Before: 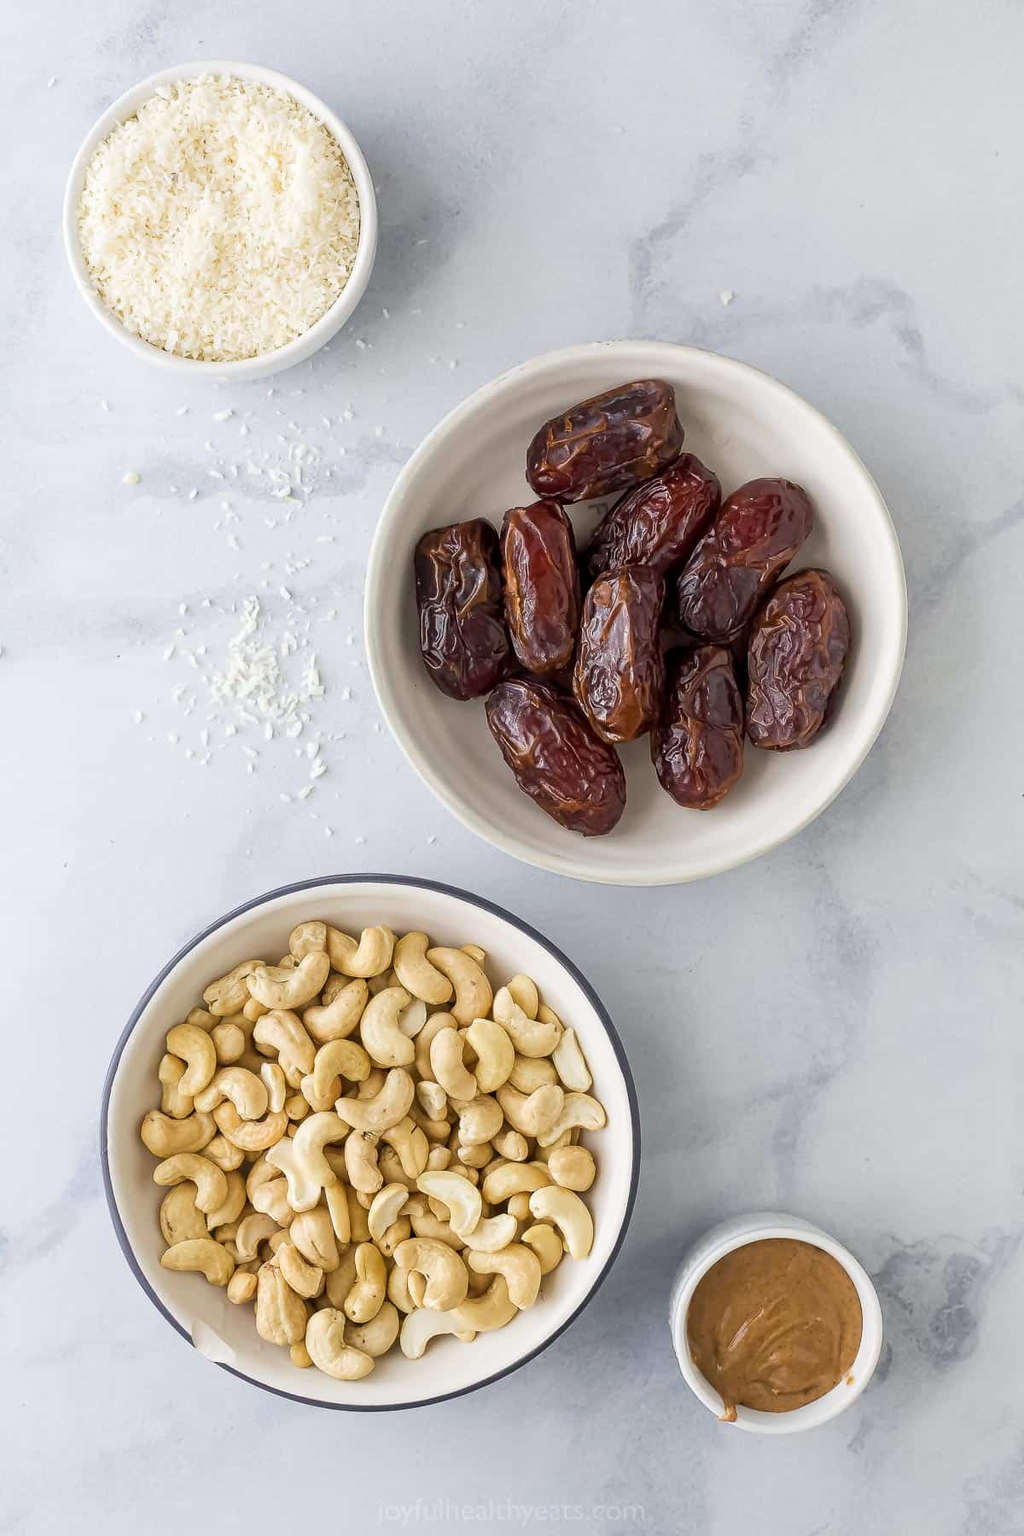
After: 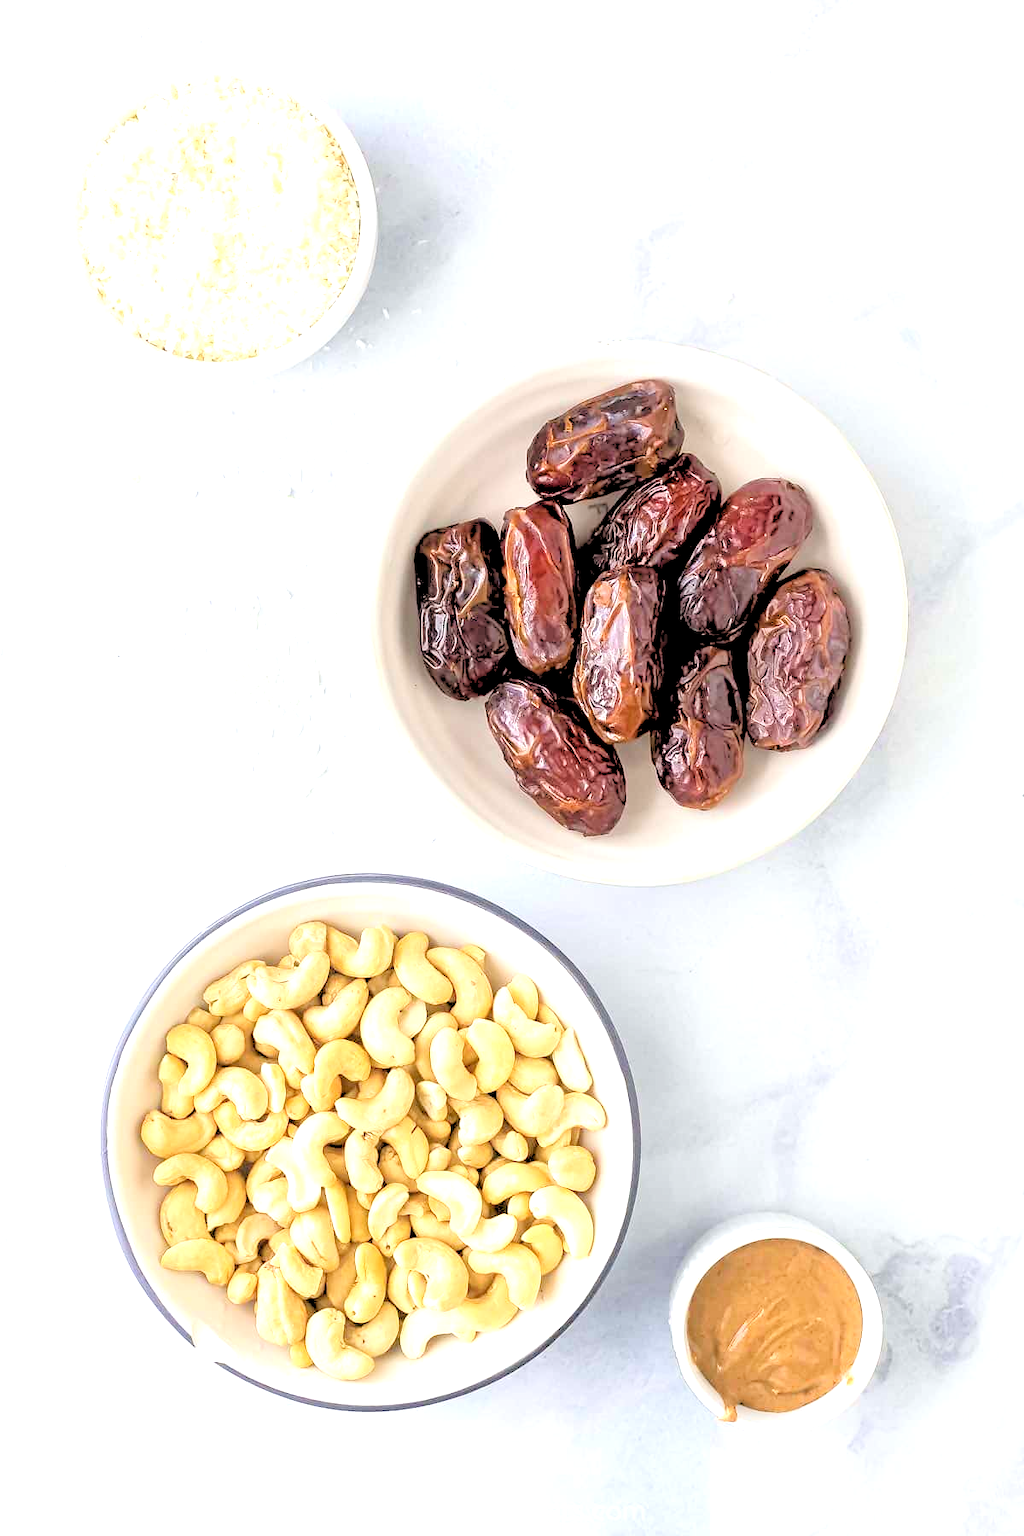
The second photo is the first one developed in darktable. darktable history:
exposure: black level correction 0, exposure 1 EV, compensate exposure bias true, compensate highlight preservation false
rgb levels: levels [[0.027, 0.429, 0.996], [0, 0.5, 1], [0, 0.5, 1]]
contrast brightness saturation: contrast 0.1, brightness 0.02, saturation 0.02
